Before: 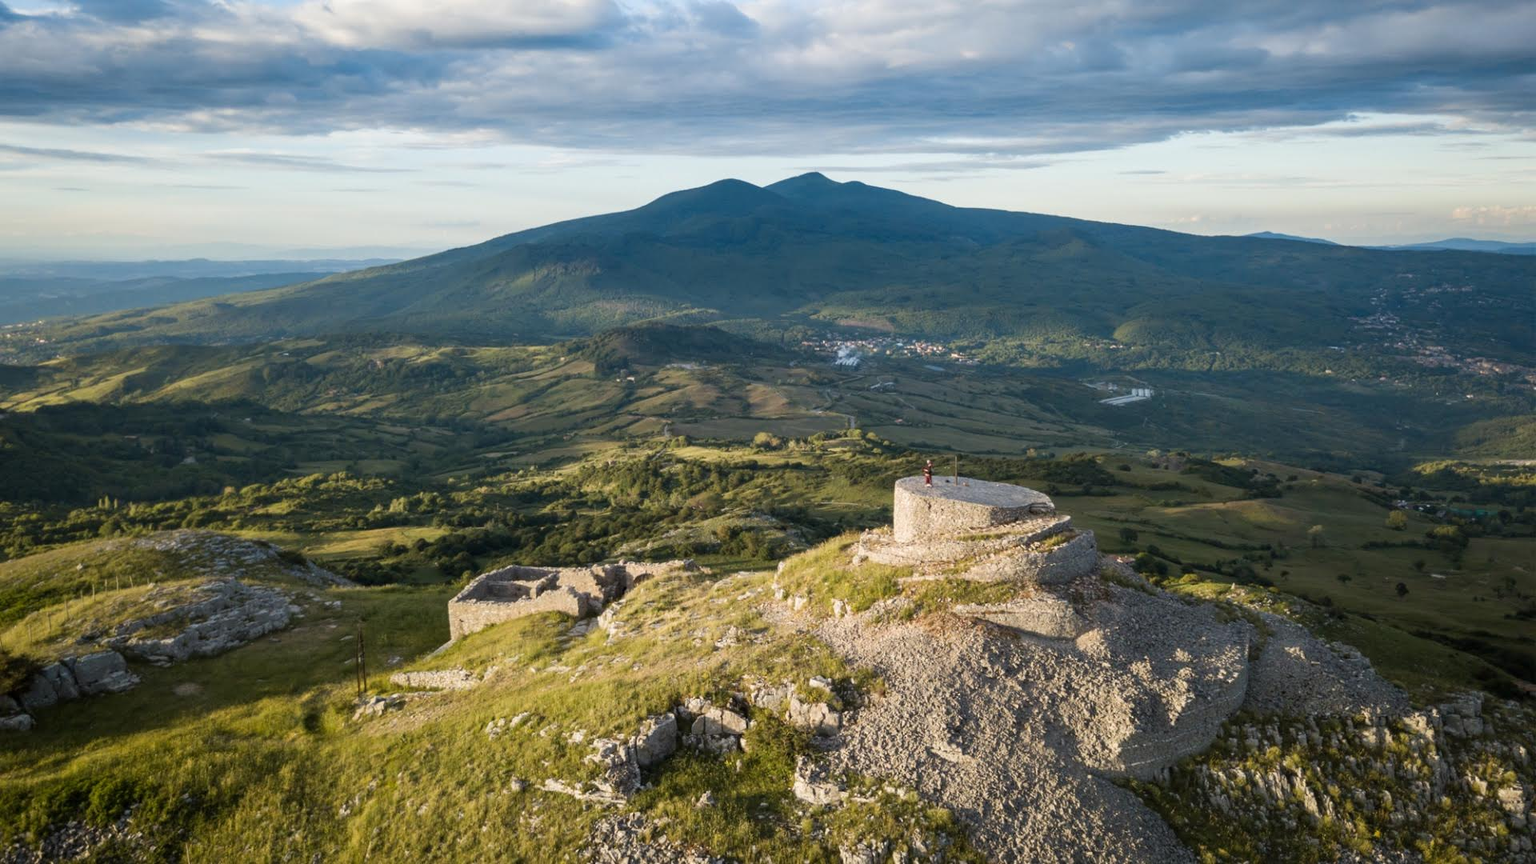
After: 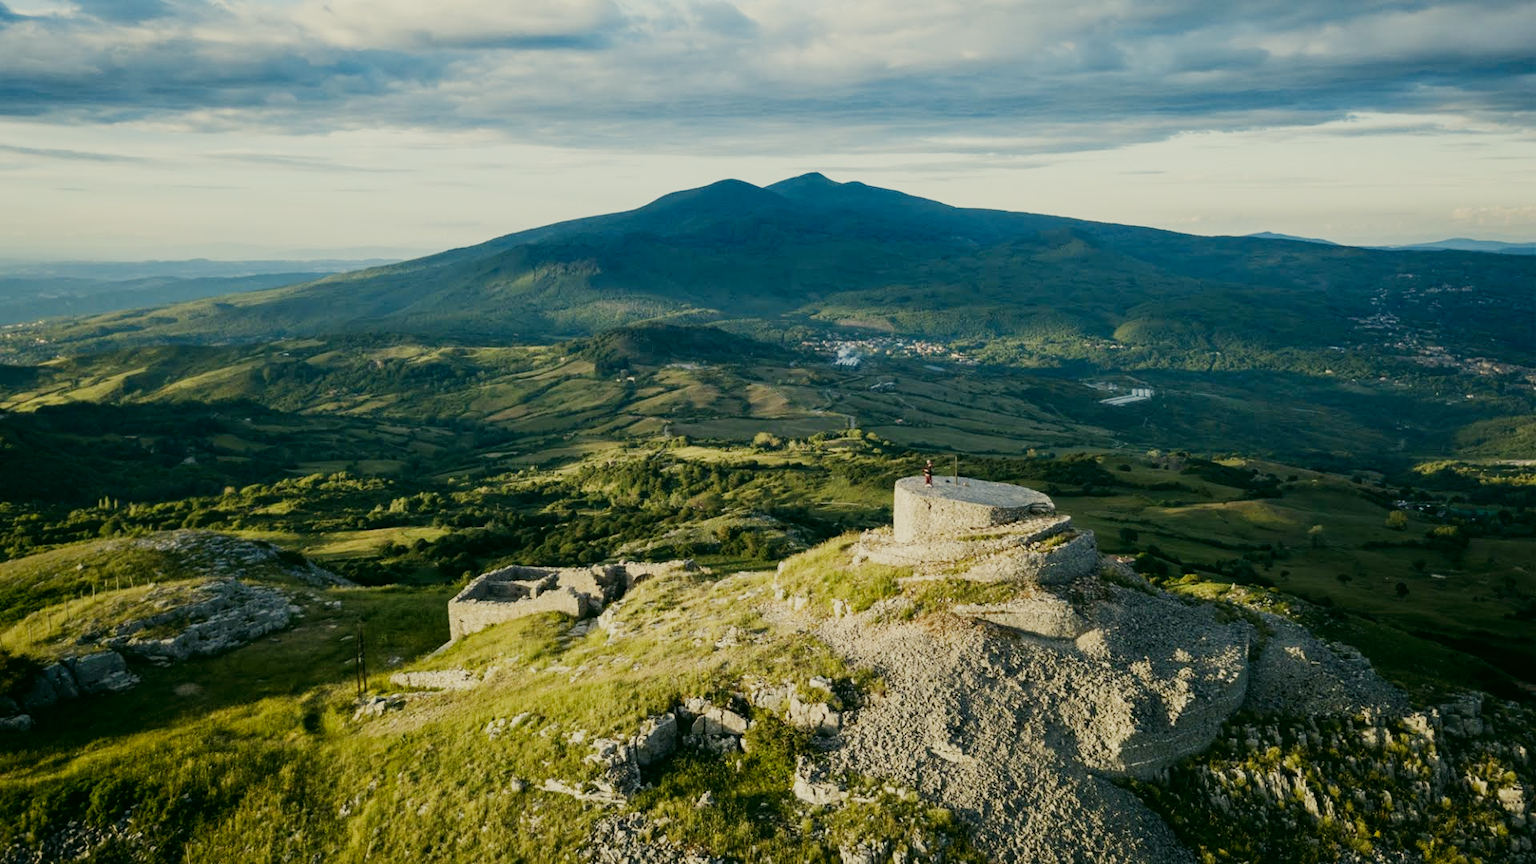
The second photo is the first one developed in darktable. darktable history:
sigmoid: skew -0.2, preserve hue 0%, red attenuation 0.1, red rotation 0.035, green attenuation 0.1, green rotation -0.017, blue attenuation 0.15, blue rotation -0.052, base primaries Rec2020
color correction: highlights a* -0.482, highlights b* 9.48, shadows a* -9.48, shadows b* 0.803
